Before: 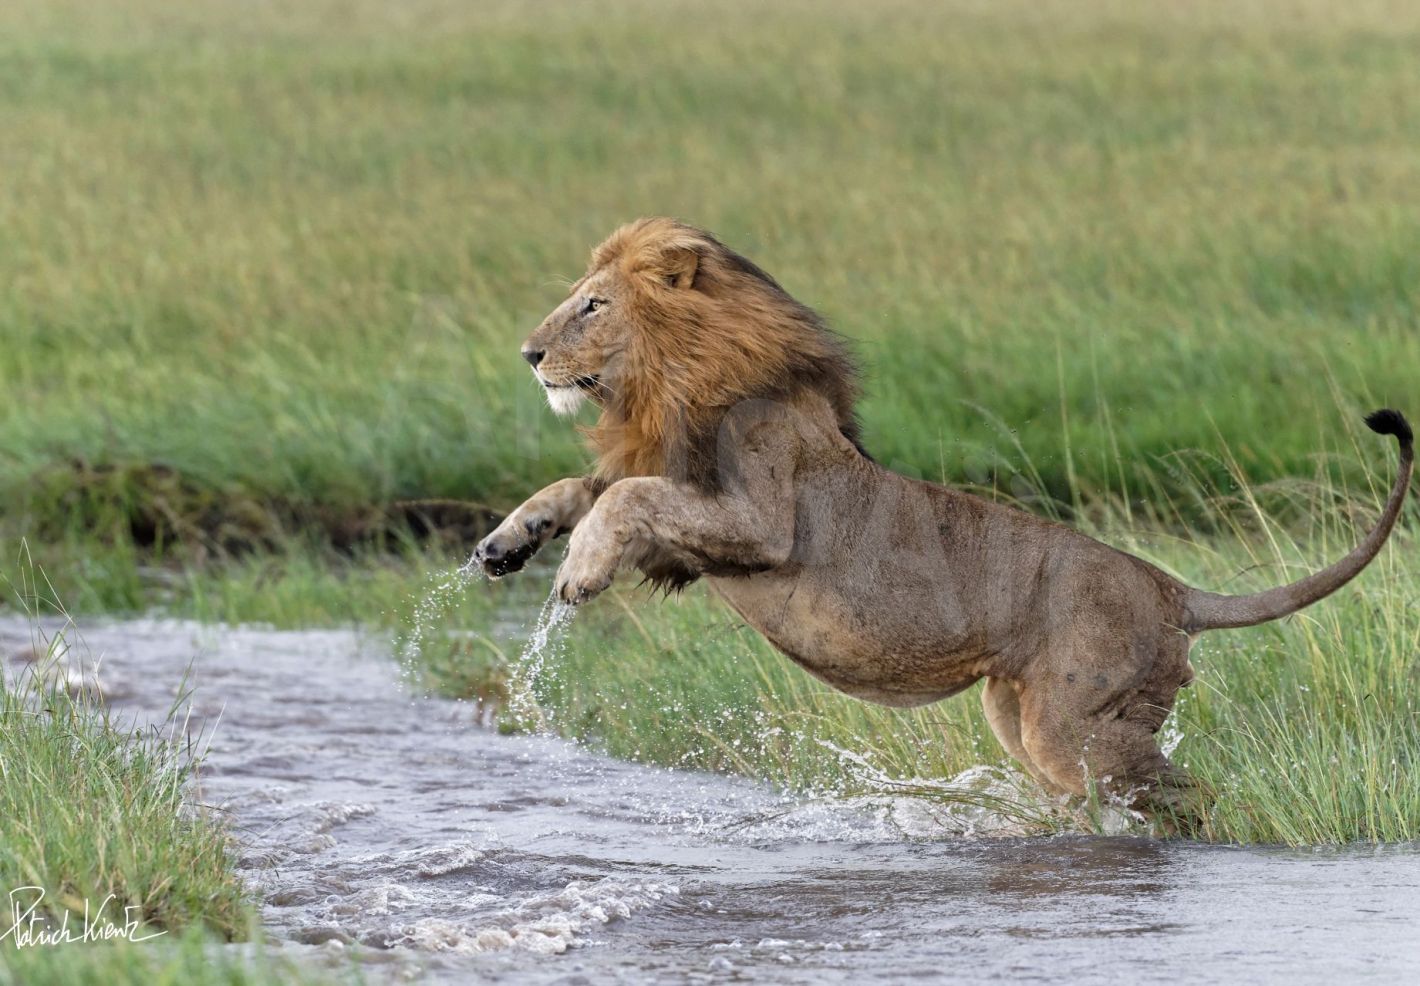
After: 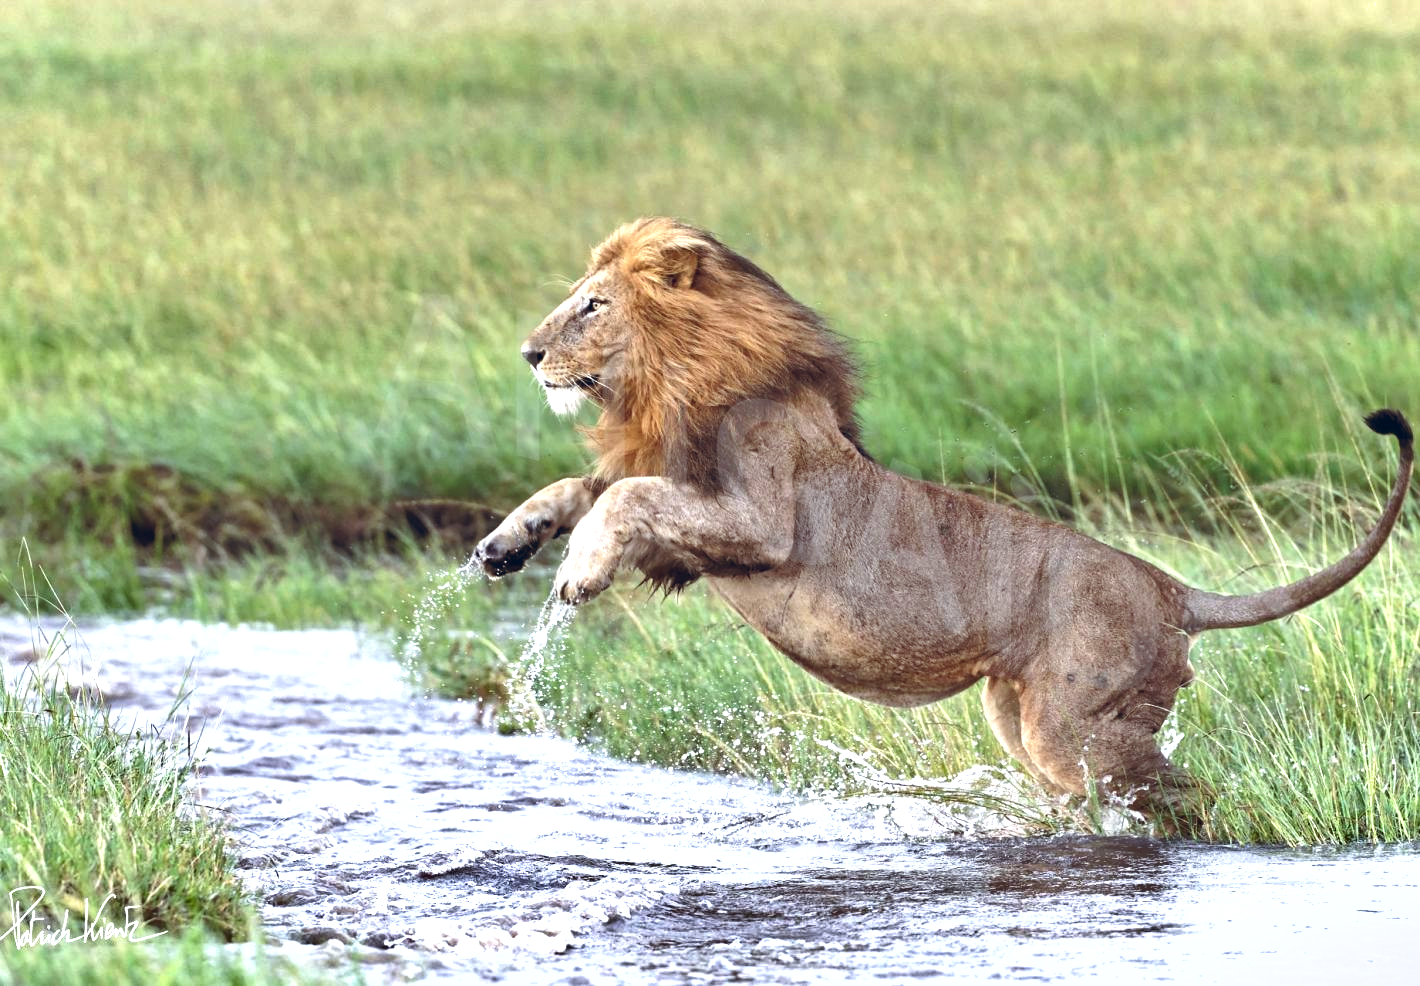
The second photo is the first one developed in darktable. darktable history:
shadows and highlights: soften with gaussian
color balance rgb: shadows lift › chroma 9.92%, shadows lift › hue 45.12°, power › luminance 3.26%, power › hue 231.93°, global offset › luminance 0.4%, global offset › chroma 0.21%, global offset › hue 255.02°
exposure: exposure 1.061 EV, compensate highlight preservation false
white balance: red 0.98, blue 1.034
